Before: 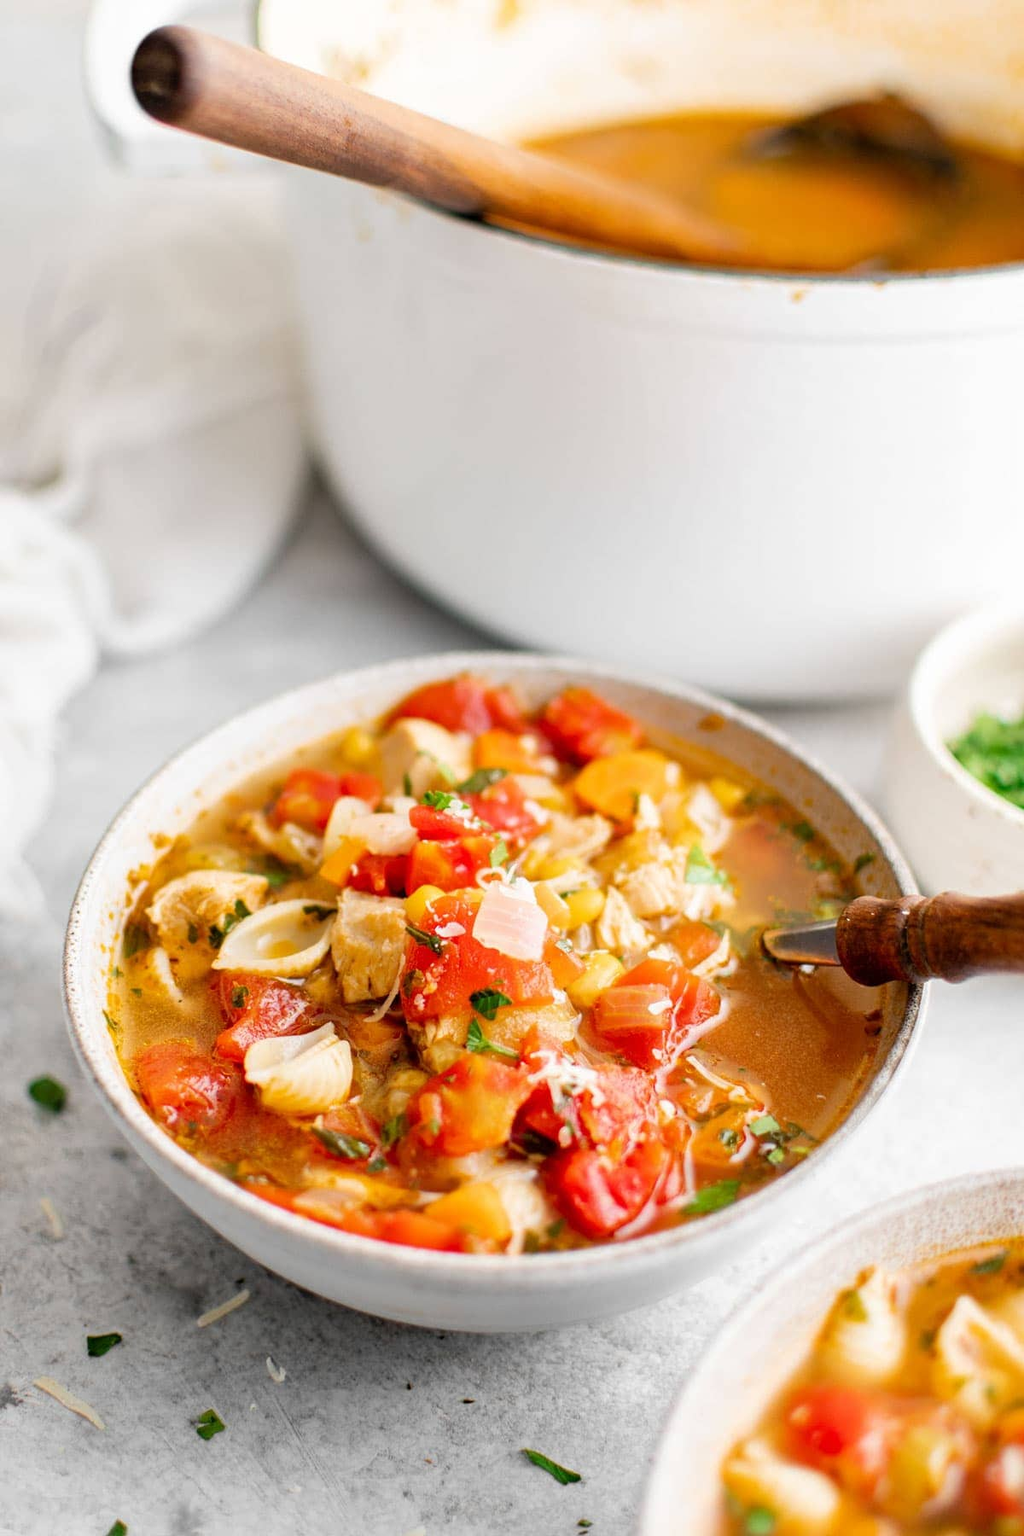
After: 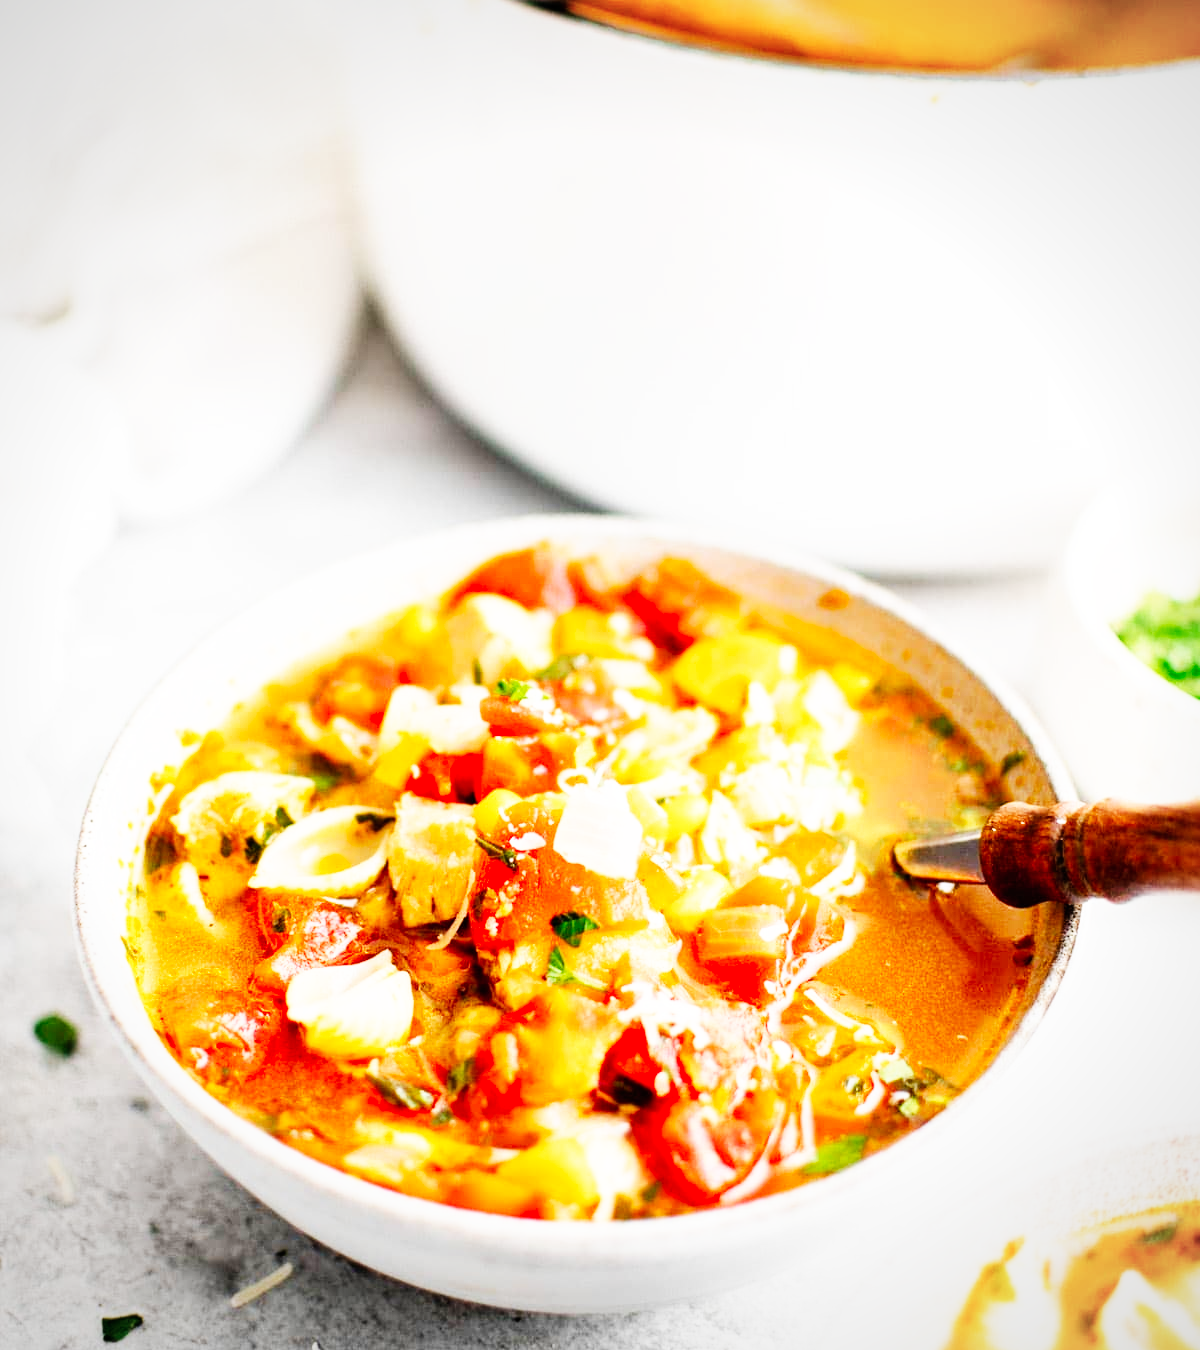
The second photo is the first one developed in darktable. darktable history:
base curve: curves: ch0 [(0, 0) (0.007, 0.004) (0.027, 0.03) (0.046, 0.07) (0.207, 0.54) (0.442, 0.872) (0.673, 0.972) (1, 1)], preserve colors none
vignetting: fall-off radius 93.87%
crop: top 13.819%, bottom 11.169%
